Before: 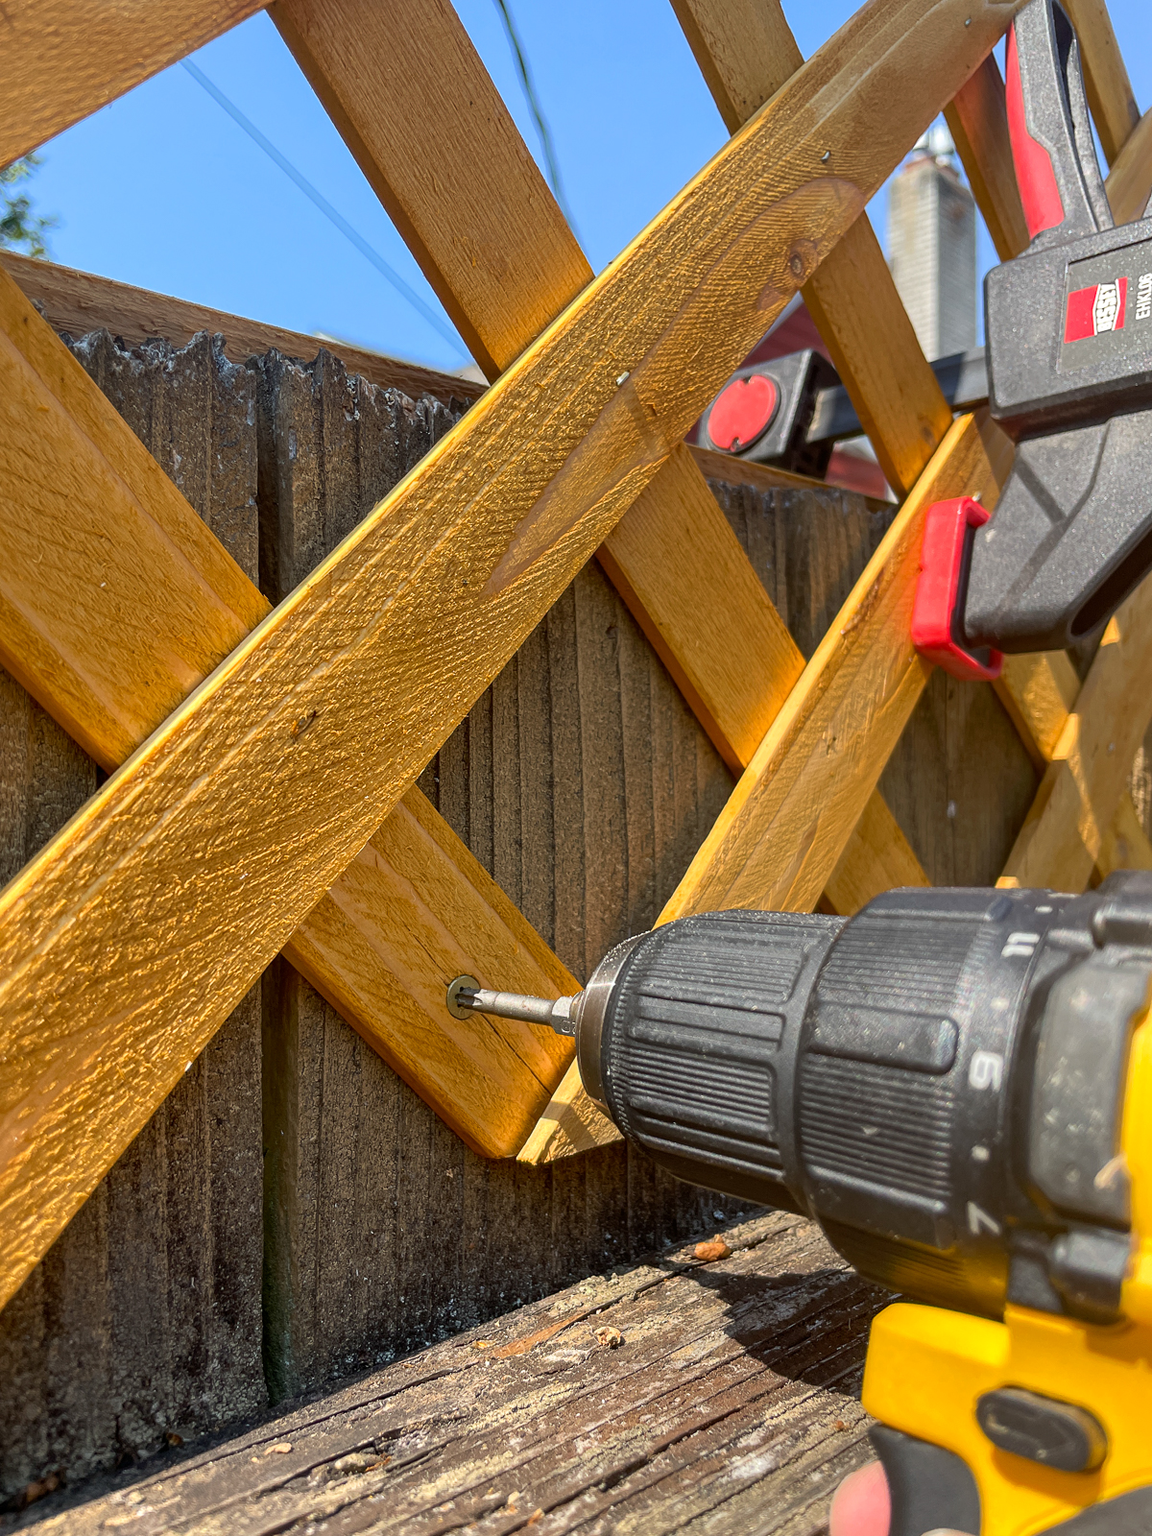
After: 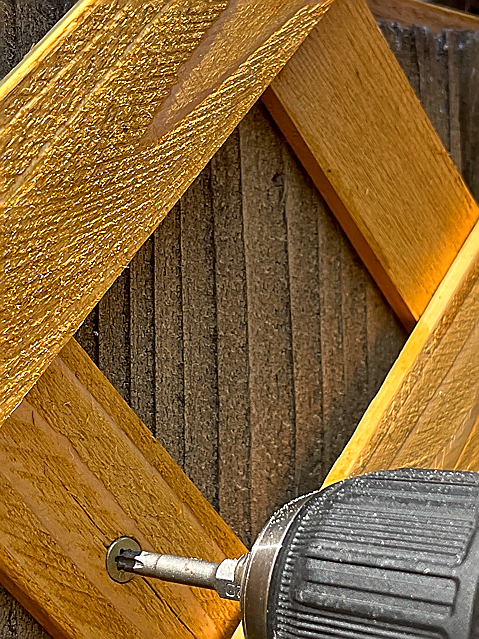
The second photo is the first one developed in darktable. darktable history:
shadows and highlights: shadows 37.27, highlights -28.18, soften with gaussian
crop: left 30%, top 30%, right 30%, bottom 30%
sharpen: radius 1.4, amount 1.25, threshold 0.7
contrast equalizer: octaves 7, y [[0.6 ×6], [0.55 ×6], [0 ×6], [0 ×6], [0 ×6]], mix 0.3
